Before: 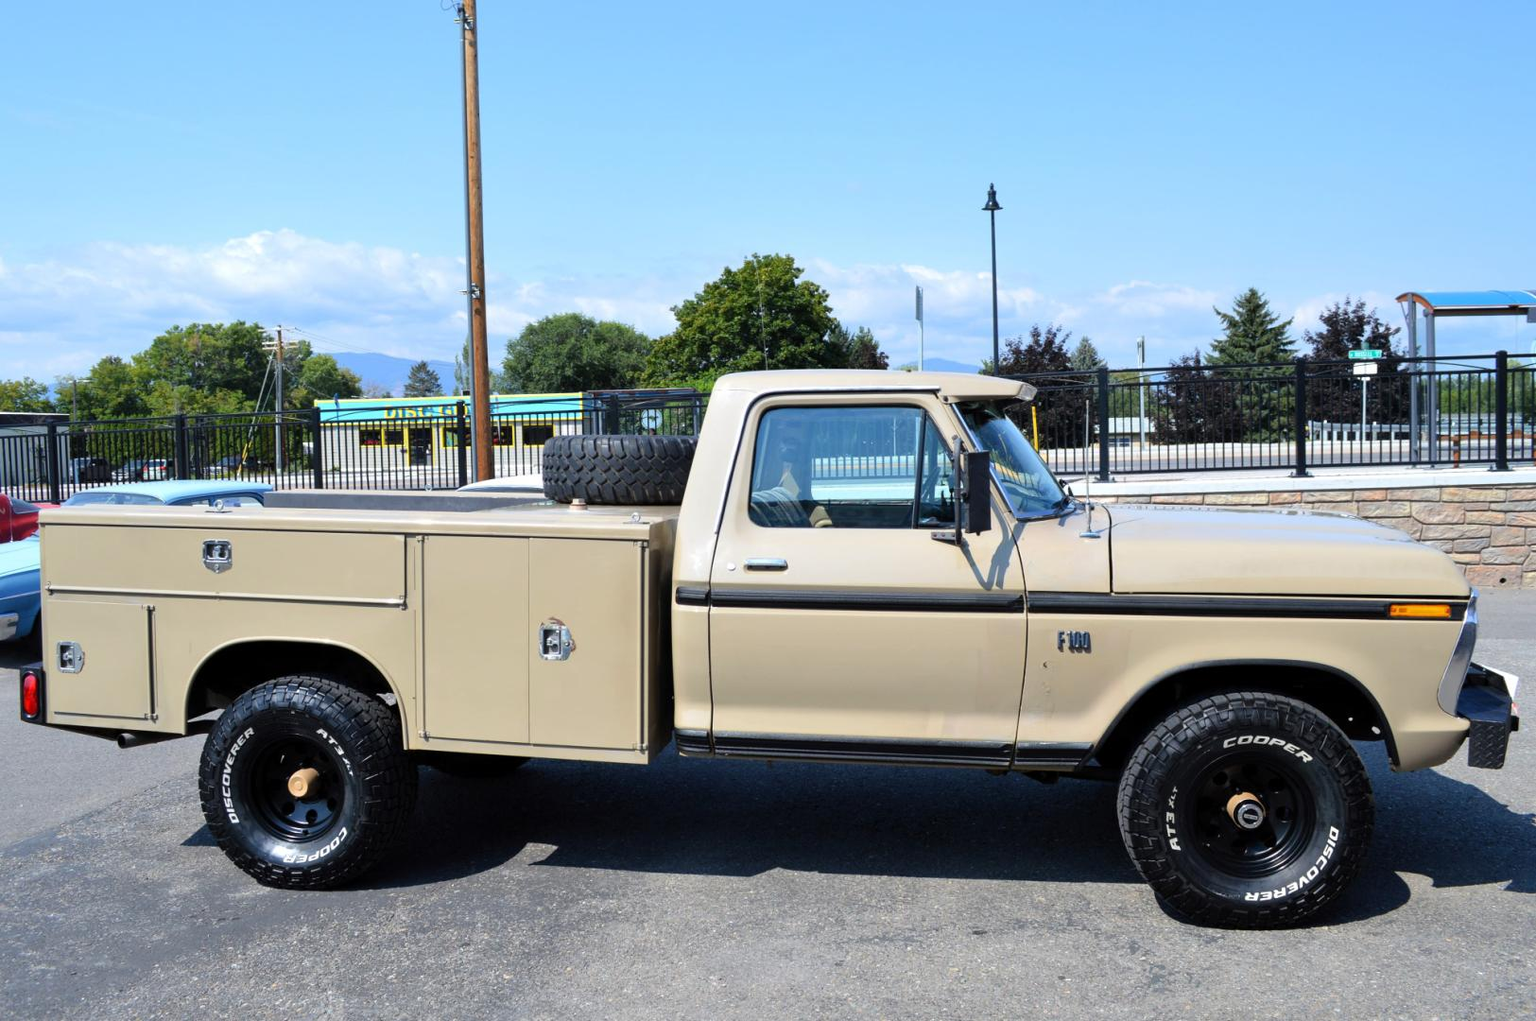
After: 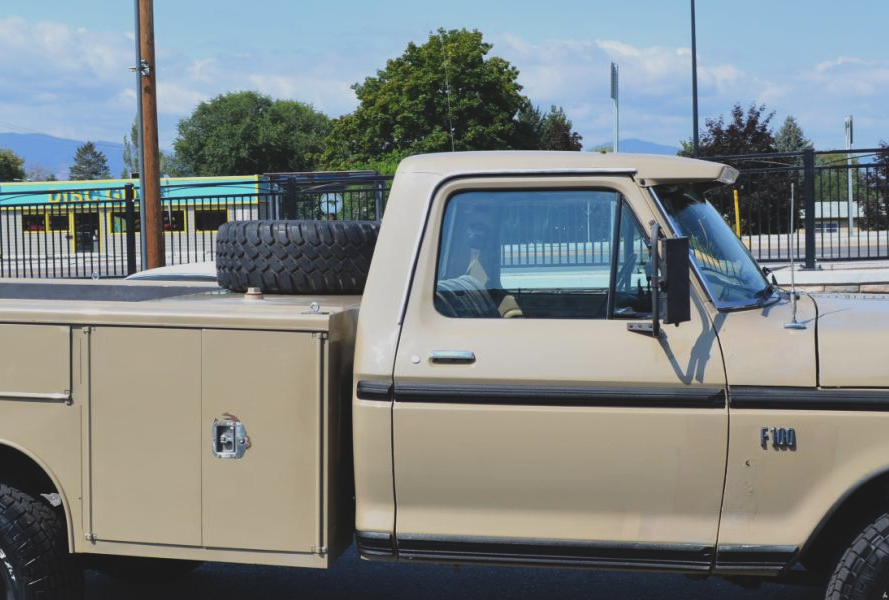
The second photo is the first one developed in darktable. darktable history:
color correction: highlights a* 0.069, highlights b* -0.273
exposure: black level correction -0.015, exposure -0.515 EV, compensate exposure bias true, compensate highlight preservation false
crop and rotate: left 22.061%, top 22.273%, right 23.218%, bottom 22.087%
